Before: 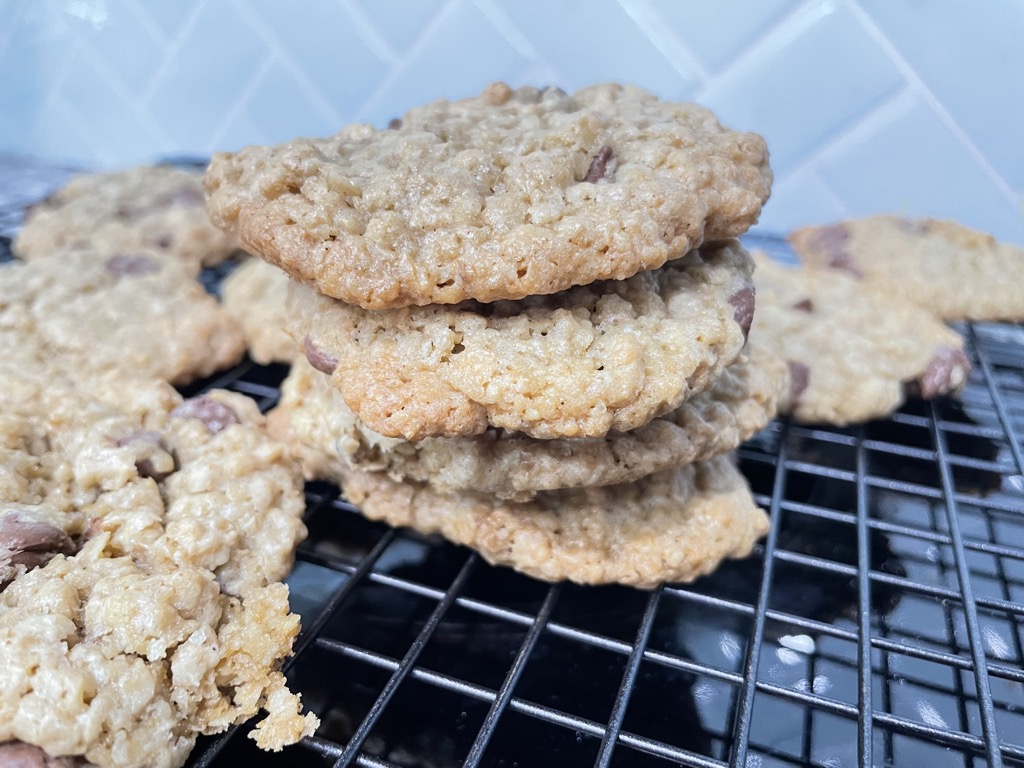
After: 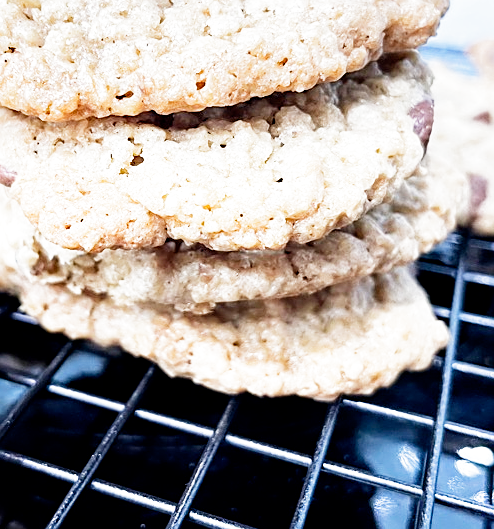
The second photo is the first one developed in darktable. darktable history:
filmic rgb: middle gray luminance 10.03%, black relative exposure -8.65 EV, white relative exposure 3.3 EV, target black luminance 0%, hardness 5.2, latitude 44.57%, contrast 1.304, highlights saturation mix 3.65%, shadows ↔ highlights balance 24.28%, add noise in highlights 0.001, preserve chrominance no, color science v3 (2019), use custom middle-gray values true, iterations of high-quality reconstruction 10, contrast in highlights soft
sharpen: on, module defaults
crop: left 31.373%, top 24.555%, right 20.296%, bottom 6.521%
exposure: exposure 0.163 EV, compensate highlight preservation false
